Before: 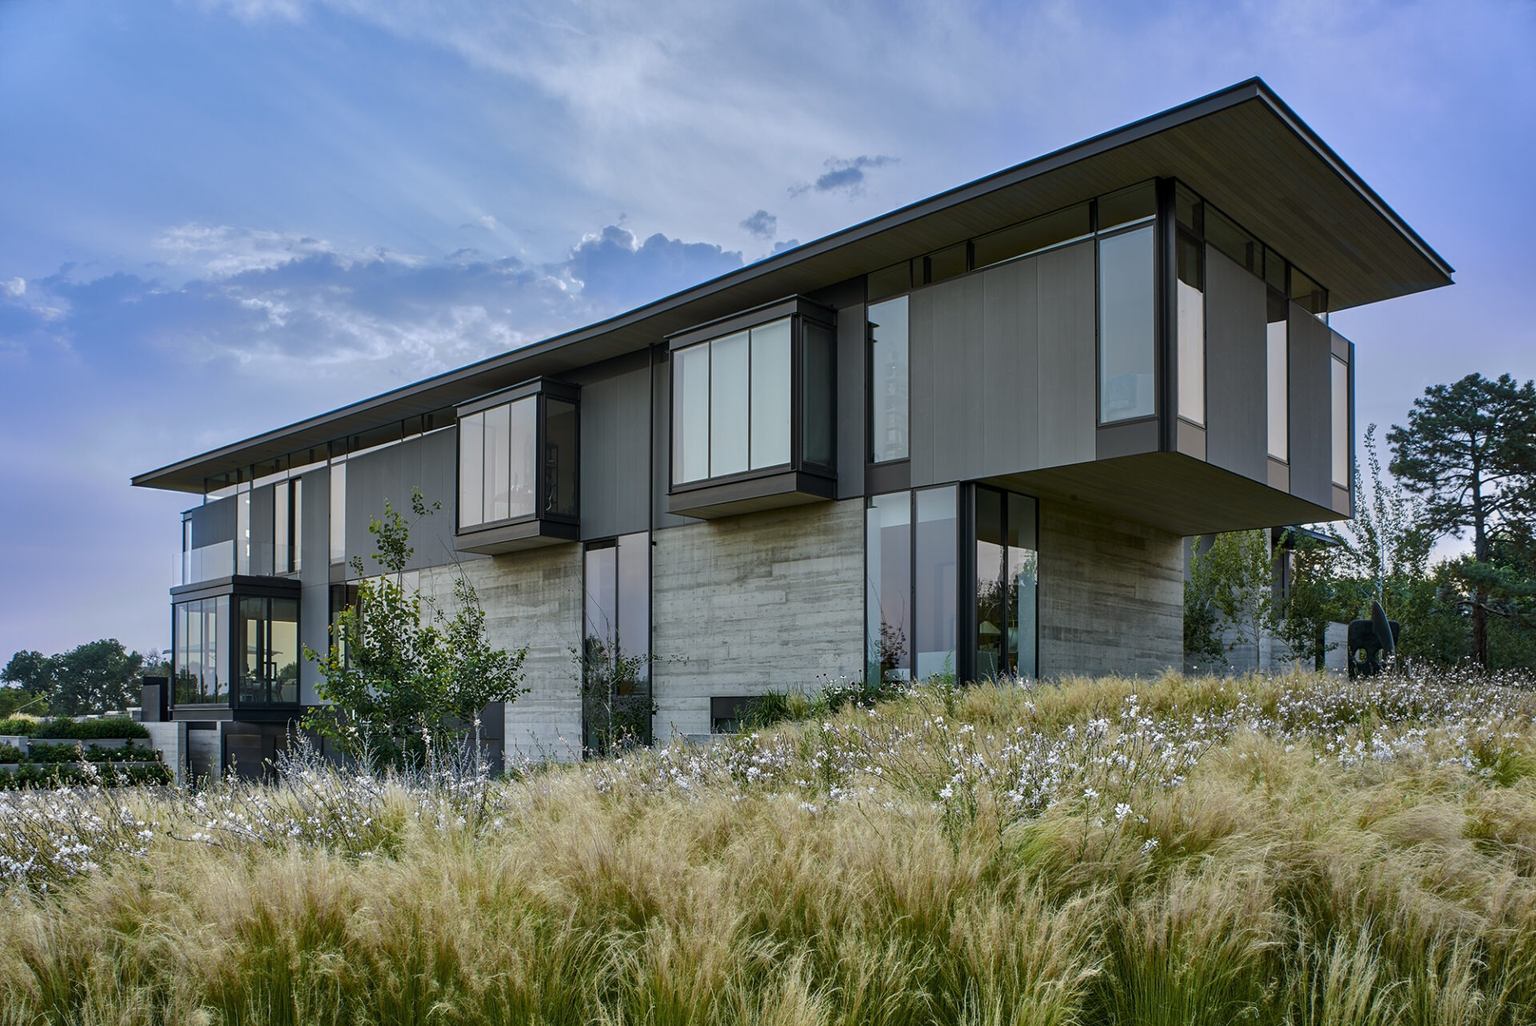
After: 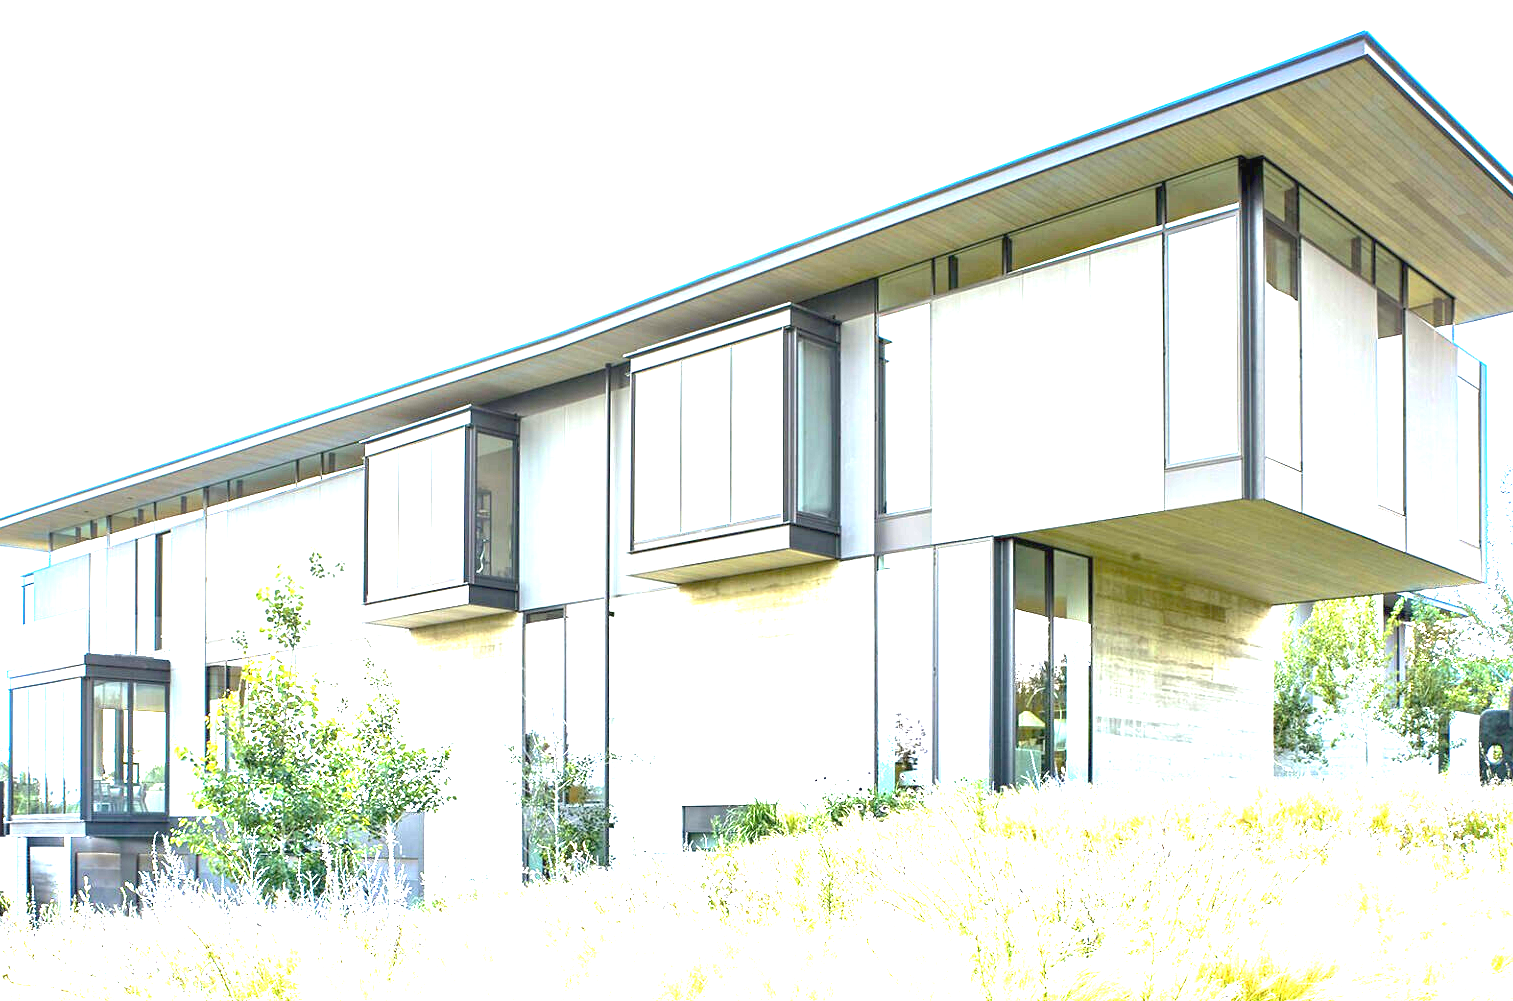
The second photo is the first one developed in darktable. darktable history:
exposure: black level correction 0, exposure 4 EV, compensate exposure bias true, compensate highlight preservation false
tone equalizer: on, module defaults
crop and rotate: left 10.77%, top 5.1%, right 10.41%, bottom 16.76%
